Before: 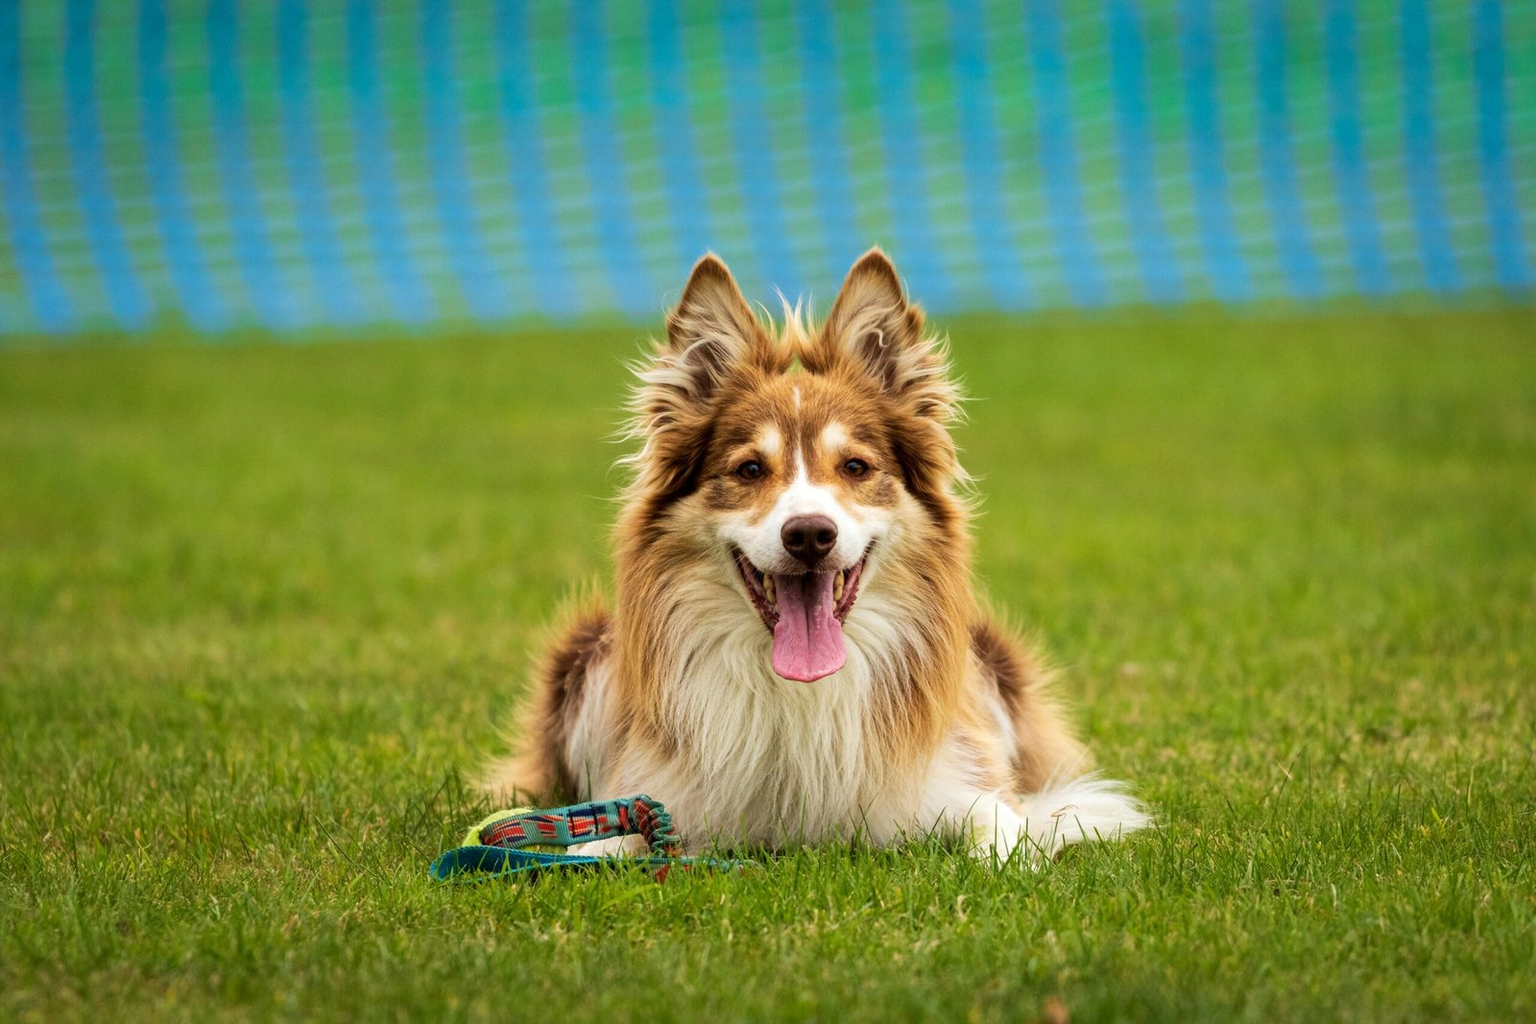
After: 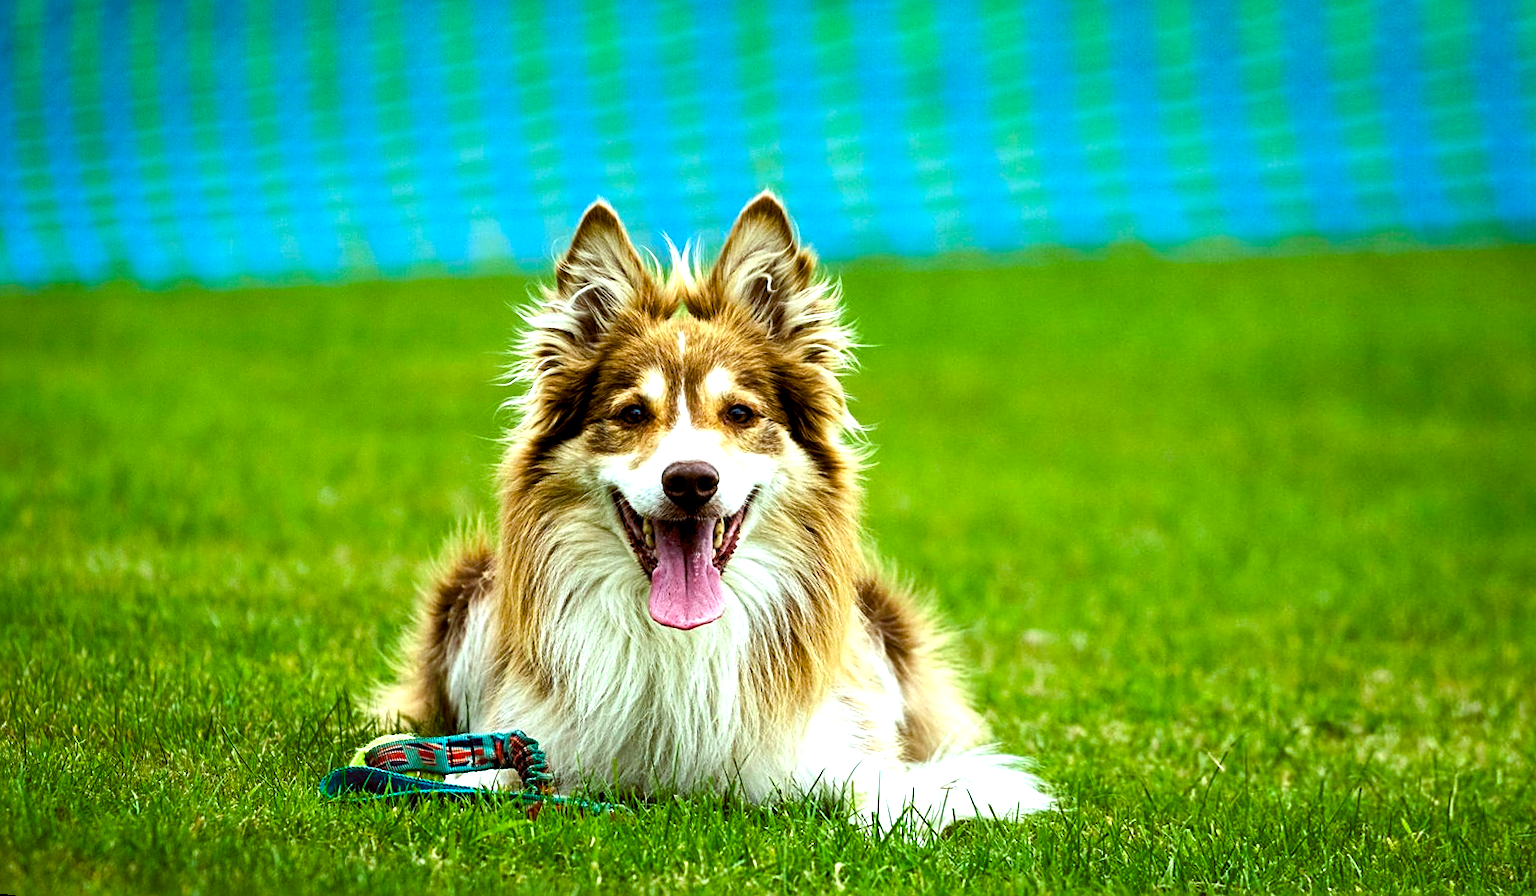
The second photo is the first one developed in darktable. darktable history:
color balance rgb: shadows lift › luminance -7.7%, shadows lift › chroma 2.13%, shadows lift › hue 200.79°, power › luminance -7.77%, power › chroma 2.27%, power › hue 220.69°, highlights gain › luminance 15.15%, highlights gain › chroma 4%, highlights gain › hue 209.35°, global offset › luminance -0.21%, global offset › chroma 0.27%, perceptual saturation grading › global saturation 24.42%, perceptual saturation grading › highlights -24.42%, perceptual saturation grading › mid-tones 24.42%, perceptual saturation grading › shadows 40%, perceptual brilliance grading › global brilliance -5%, perceptual brilliance grading › highlights 24.42%, perceptual brilliance grading › mid-tones 7%, perceptual brilliance grading › shadows -5%
rotate and perspective: rotation 1.69°, lens shift (vertical) -0.023, lens shift (horizontal) -0.291, crop left 0.025, crop right 0.988, crop top 0.092, crop bottom 0.842
sharpen: on, module defaults
